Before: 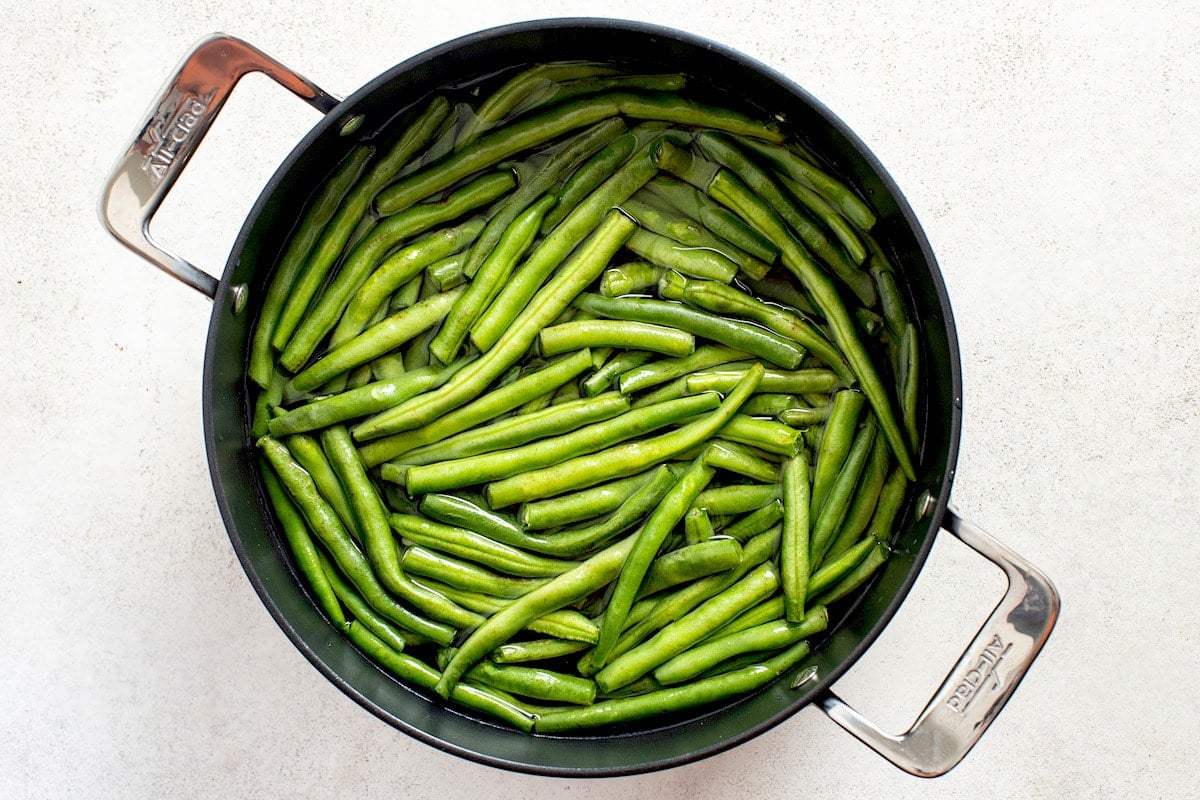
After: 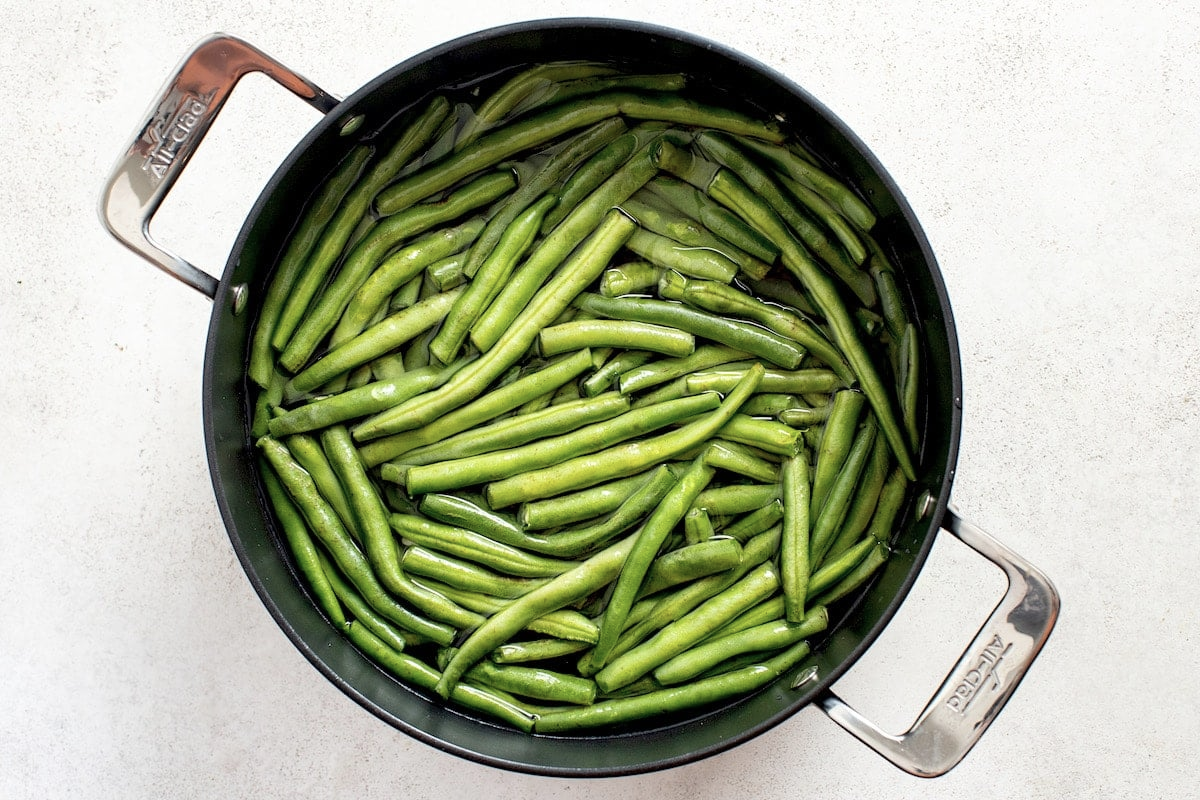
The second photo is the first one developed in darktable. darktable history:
color correction: highlights b* -0.059, saturation 0.81
